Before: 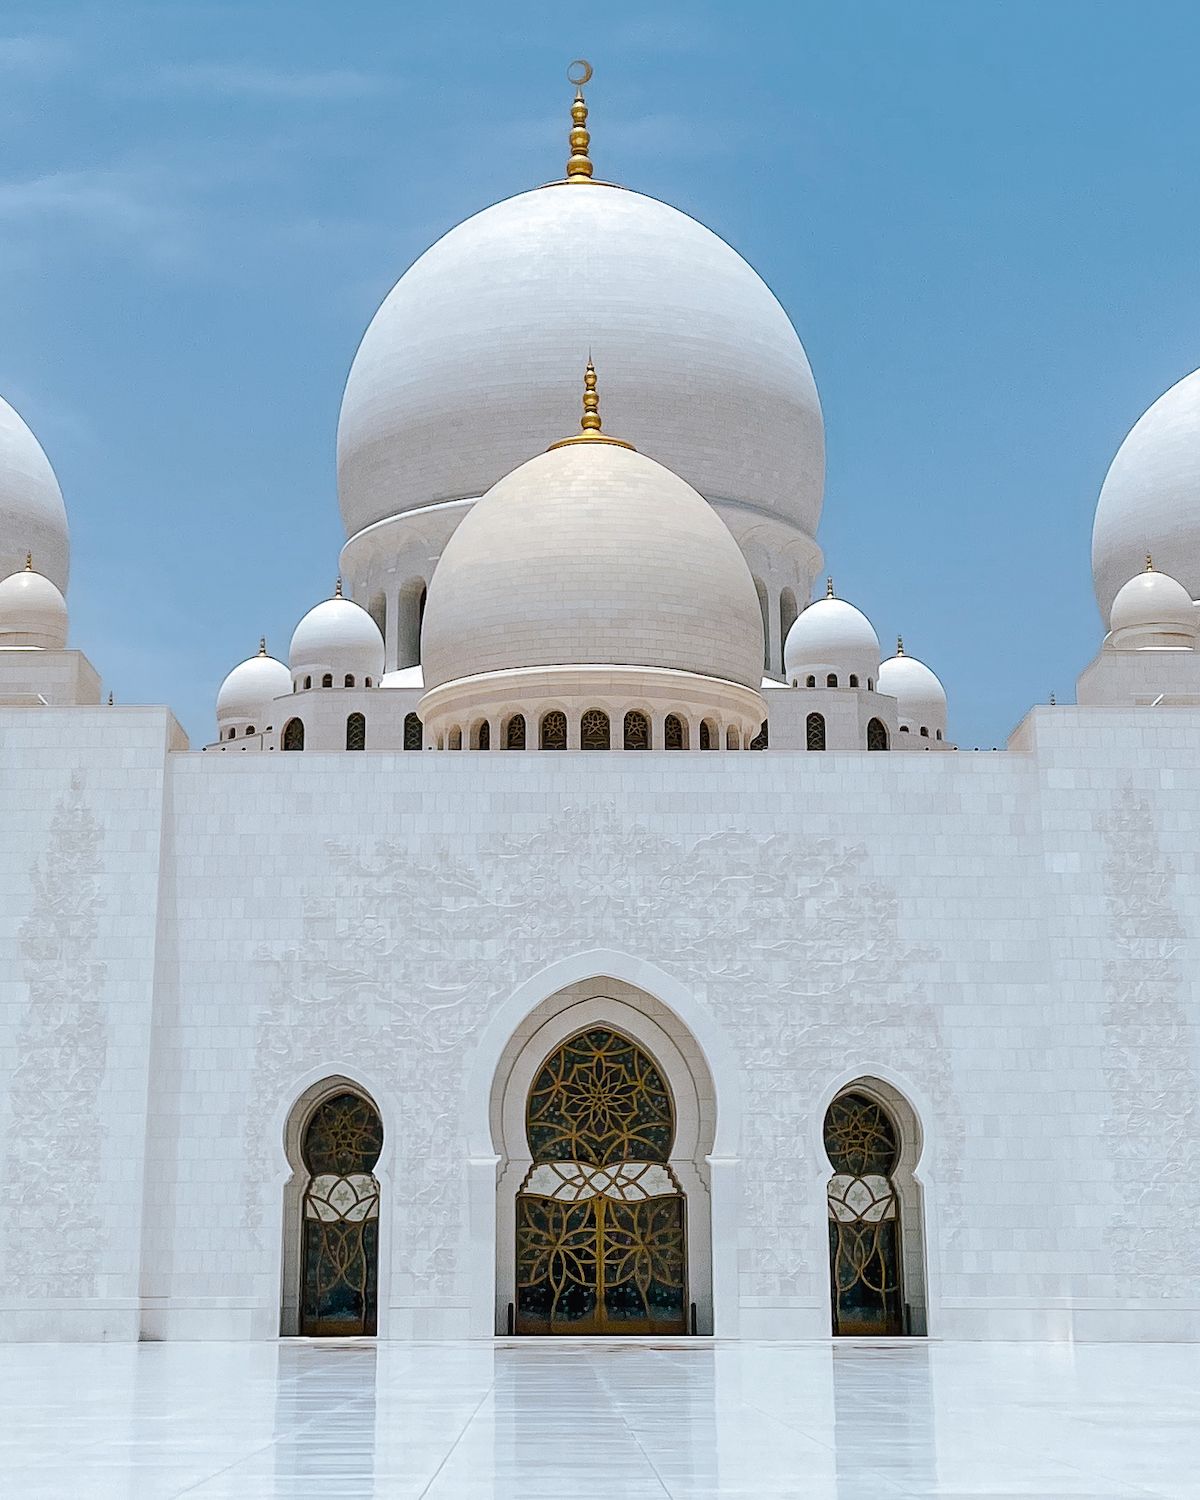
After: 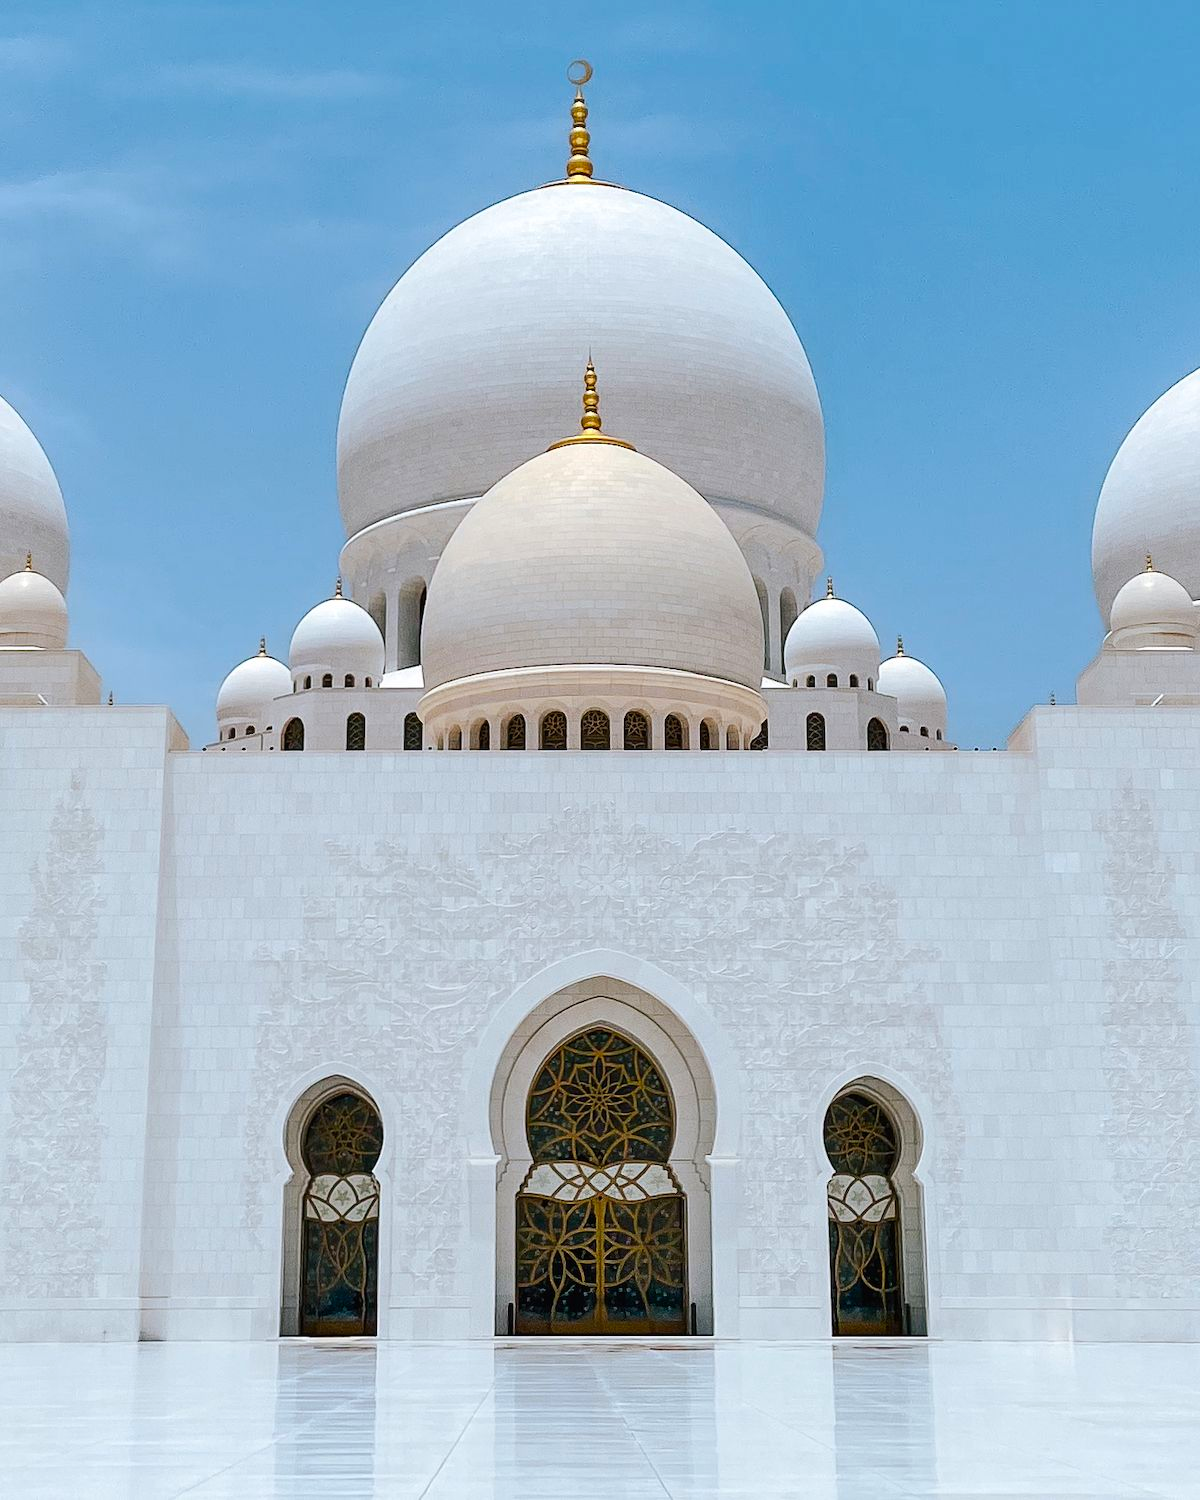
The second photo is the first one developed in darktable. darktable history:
contrast brightness saturation: contrast 0.084, saturation 0.204
